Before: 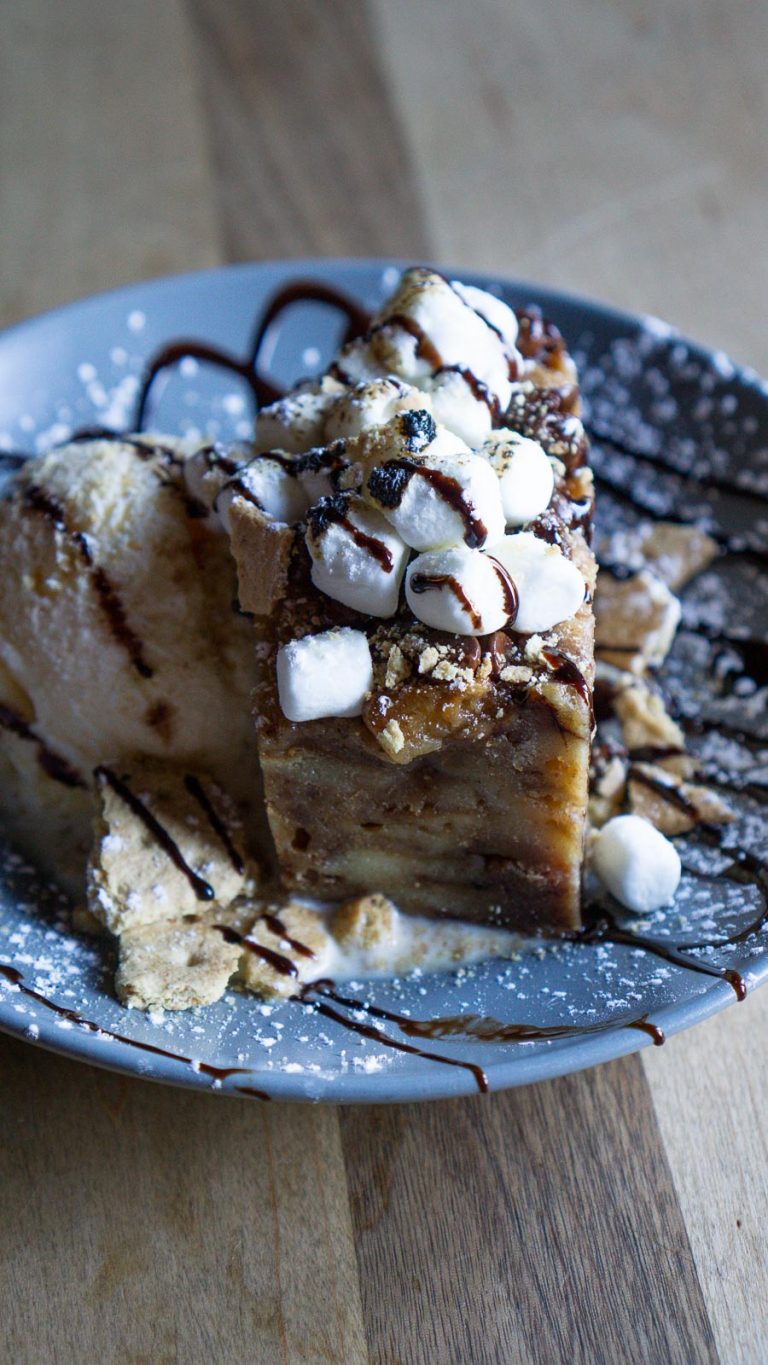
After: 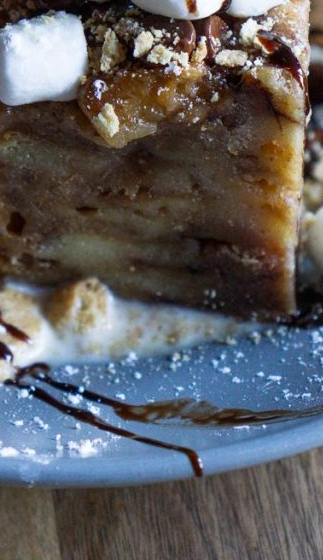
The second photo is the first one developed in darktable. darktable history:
crop: left 37.221%, top 45.169%, right 20.63%, bottom 13.777%
tone equalizer: on, module defaults
